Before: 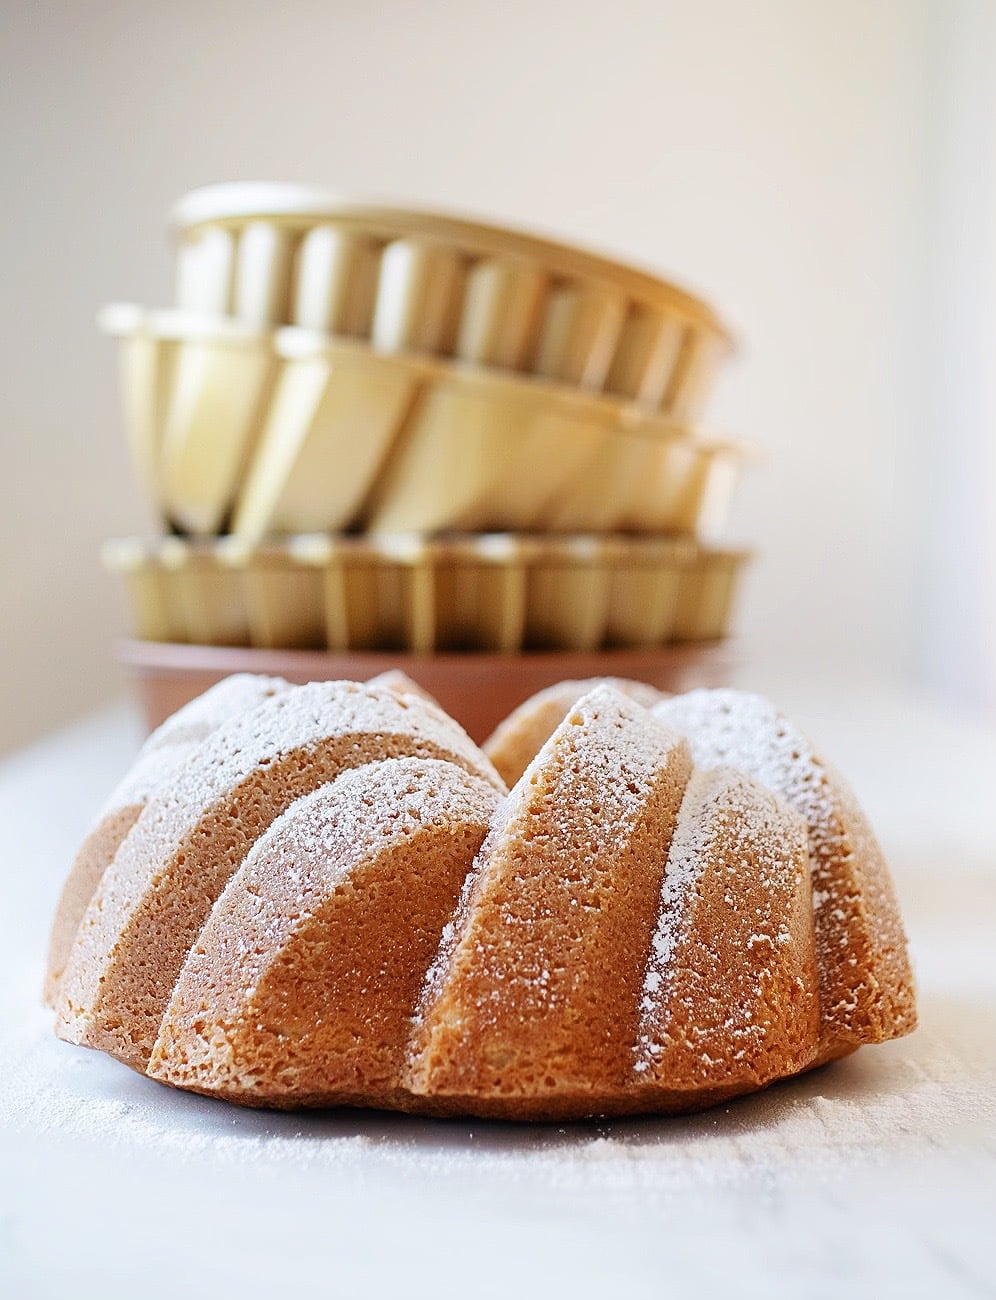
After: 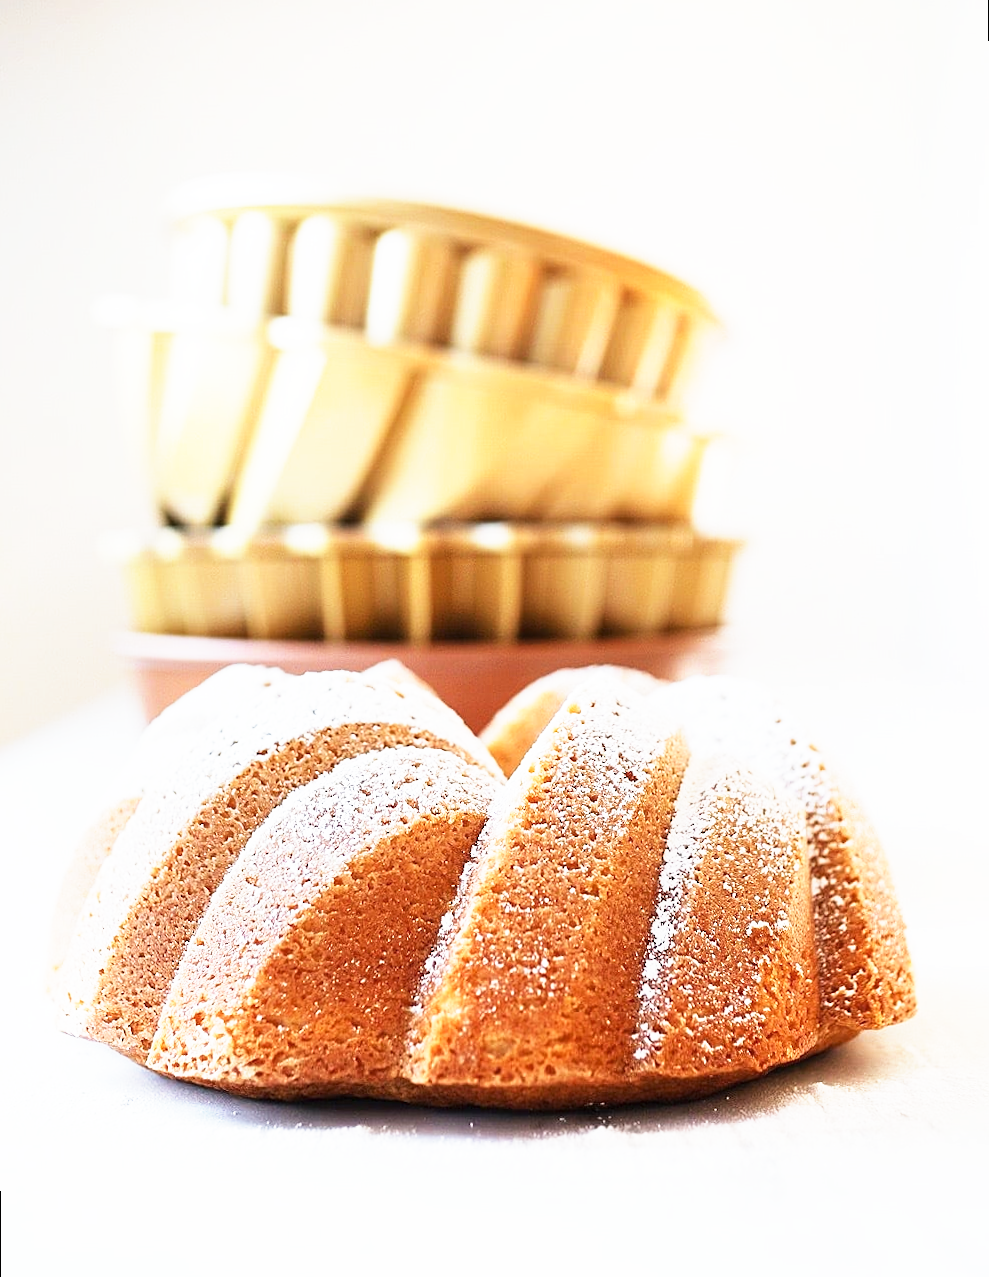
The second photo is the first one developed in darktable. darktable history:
base curve: curves: ch0 [(0, 0) (0.495, 0.917) (1, 1)], preserve colors none
rotate and perspective: rotation -0.45°, automatic cropping original format, crop left 0.008, crop right 0.992, crop top 0.012, crop bottom 0.988
